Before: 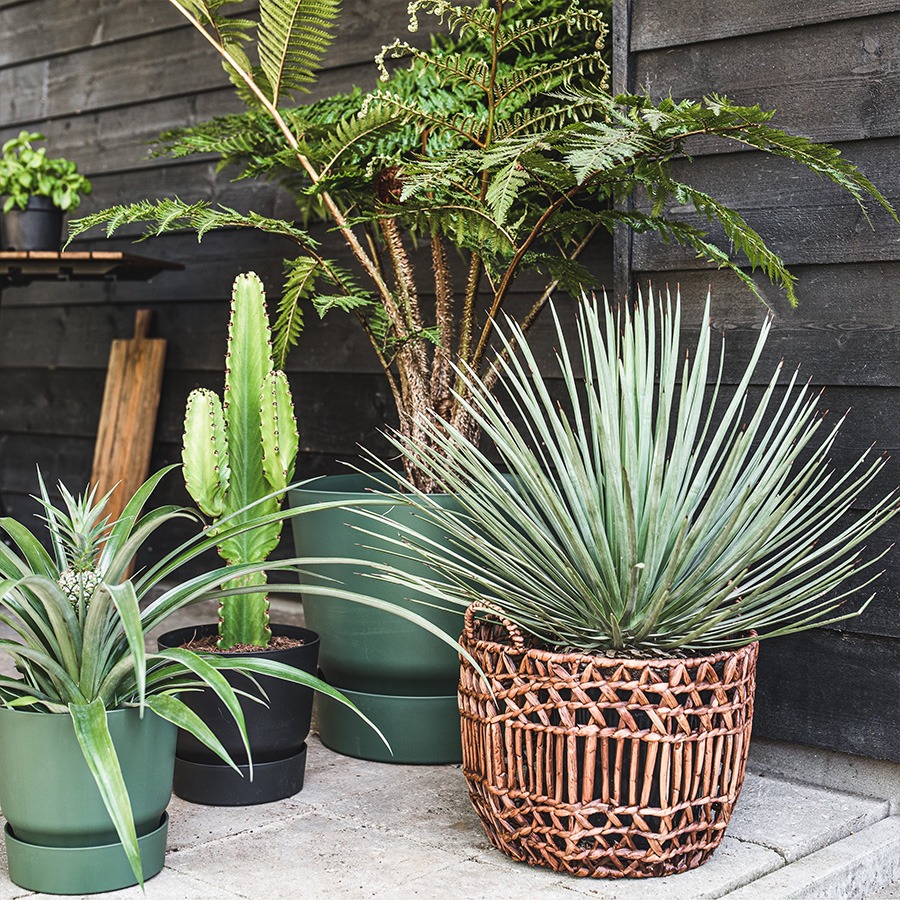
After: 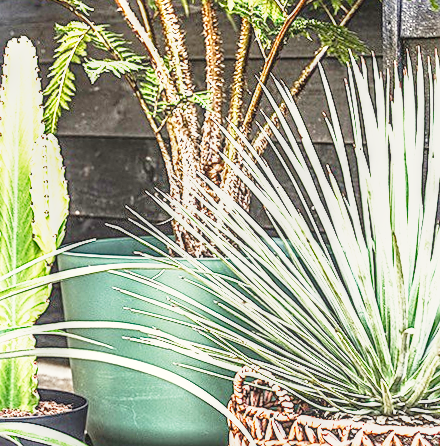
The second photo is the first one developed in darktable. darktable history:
sharpen: on, module defaults
crop: left 25%, top 25%, right 25%, bottom 25%
base curve: curves: ch0 [(0, 0) (0.012, 0.01) (0.073, 0.168) (0.31, 0.711) (0.645, 0.957) (1, 1)], preserve colors none
color correction: highlights b* 3
exposure: exposure 0.95 EV, compensate highlight preservation false
rotate and perspective: rotation 0.226°, lens shift (vertical) -0.042, crop left 0.023, crop right 0.982, crop top 0.006, crop bottom 0.994
shadows and highlights: radius 125.46, shadows 30.51, highlights -30.51, low approximation 0.01, soften with gaussian
local contrast: highlights 0%, shadows 0%, detail 133%
